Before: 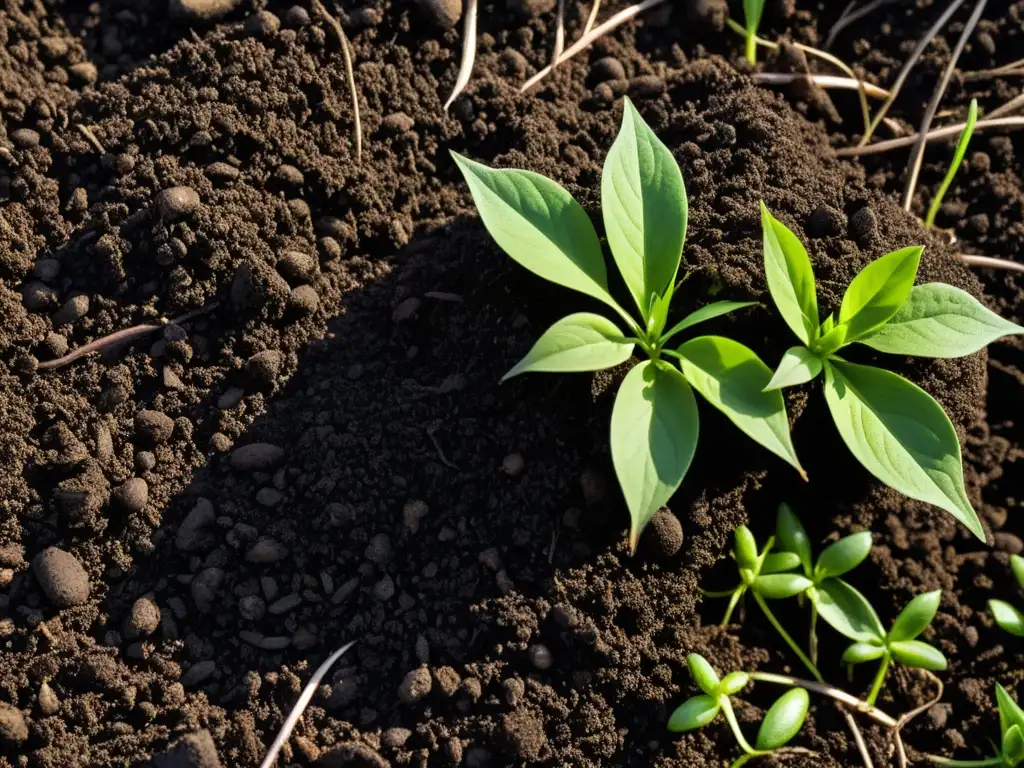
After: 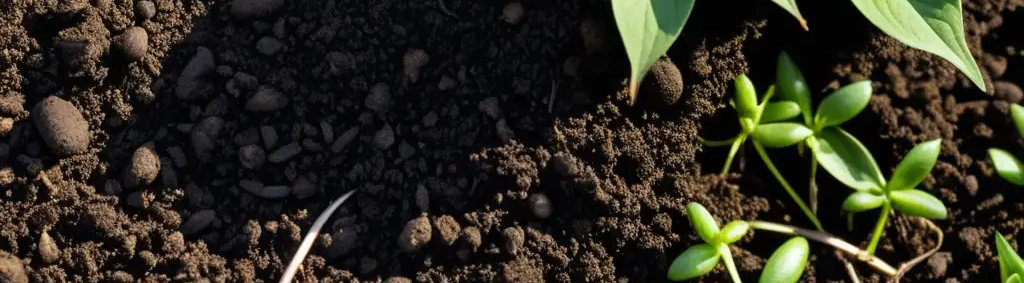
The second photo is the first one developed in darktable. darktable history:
crop and rotate: top 58.822%, bottom 4.22%
